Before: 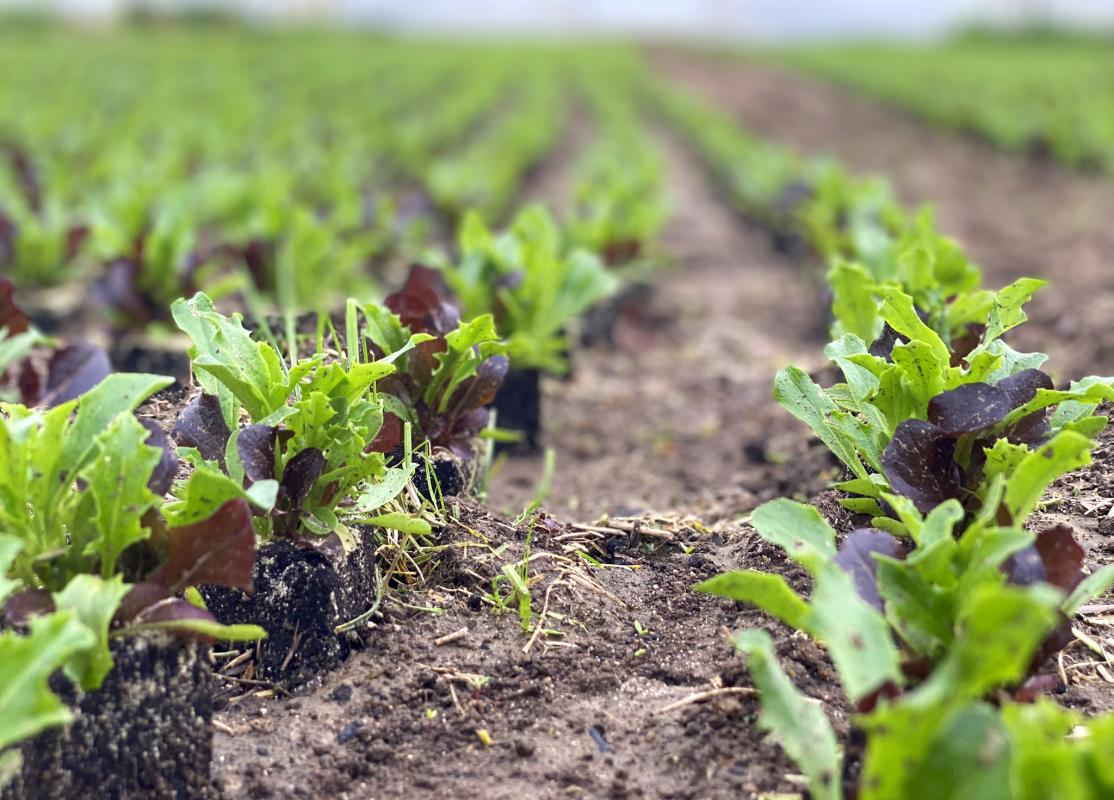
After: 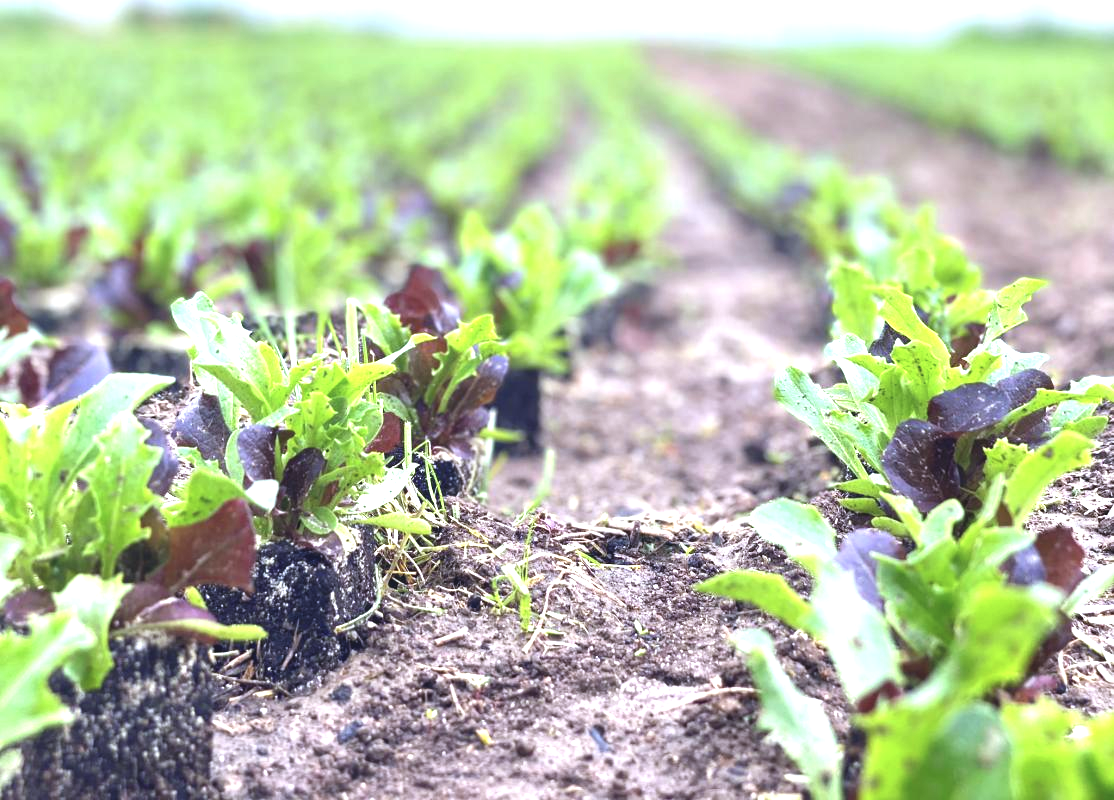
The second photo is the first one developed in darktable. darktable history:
exposure: black level correction -0.005, exposure 1.002 EV, compensate highlight preservation false
color calibration: illuminant as shot in camera, x 0.366, y 0.378, temperature 4425.7 K, saturation algorithm version 1 (2020)
white balance: emerald 1
